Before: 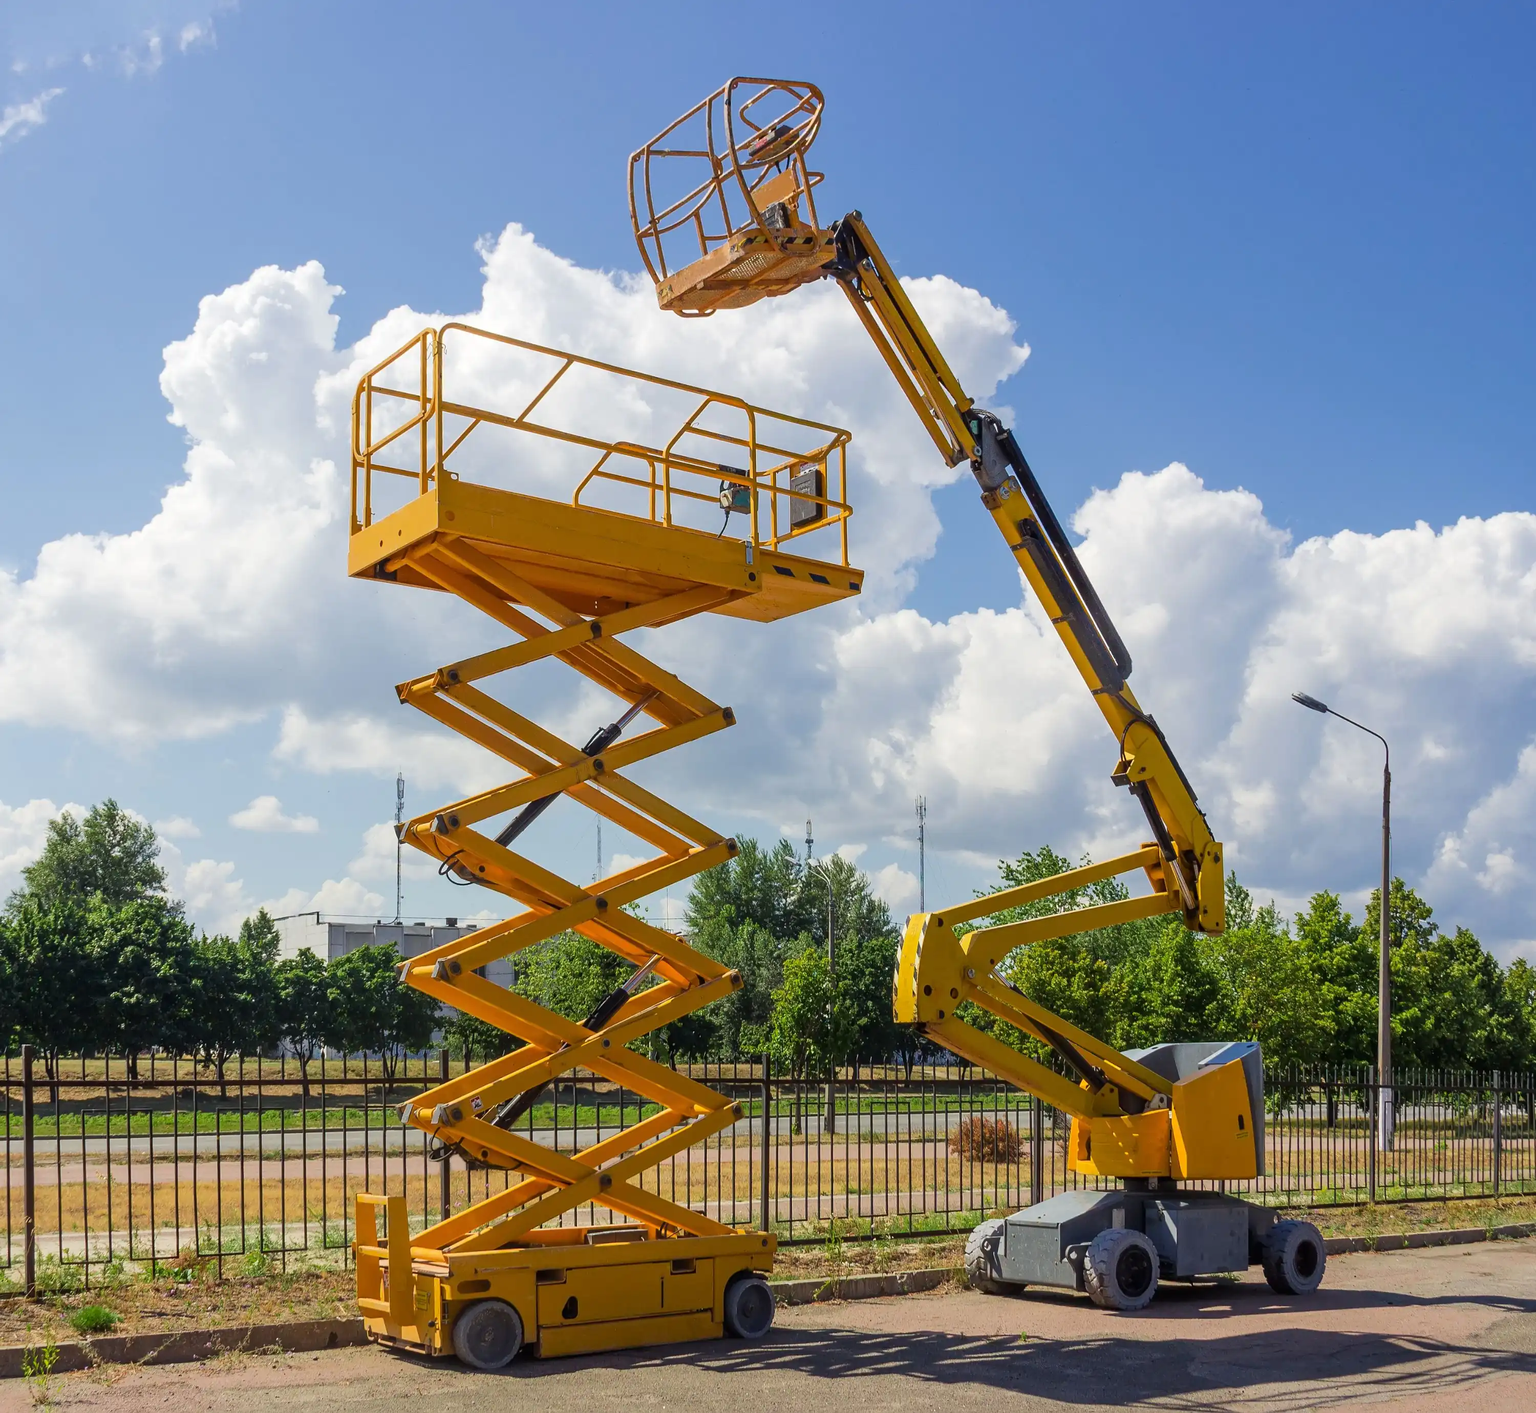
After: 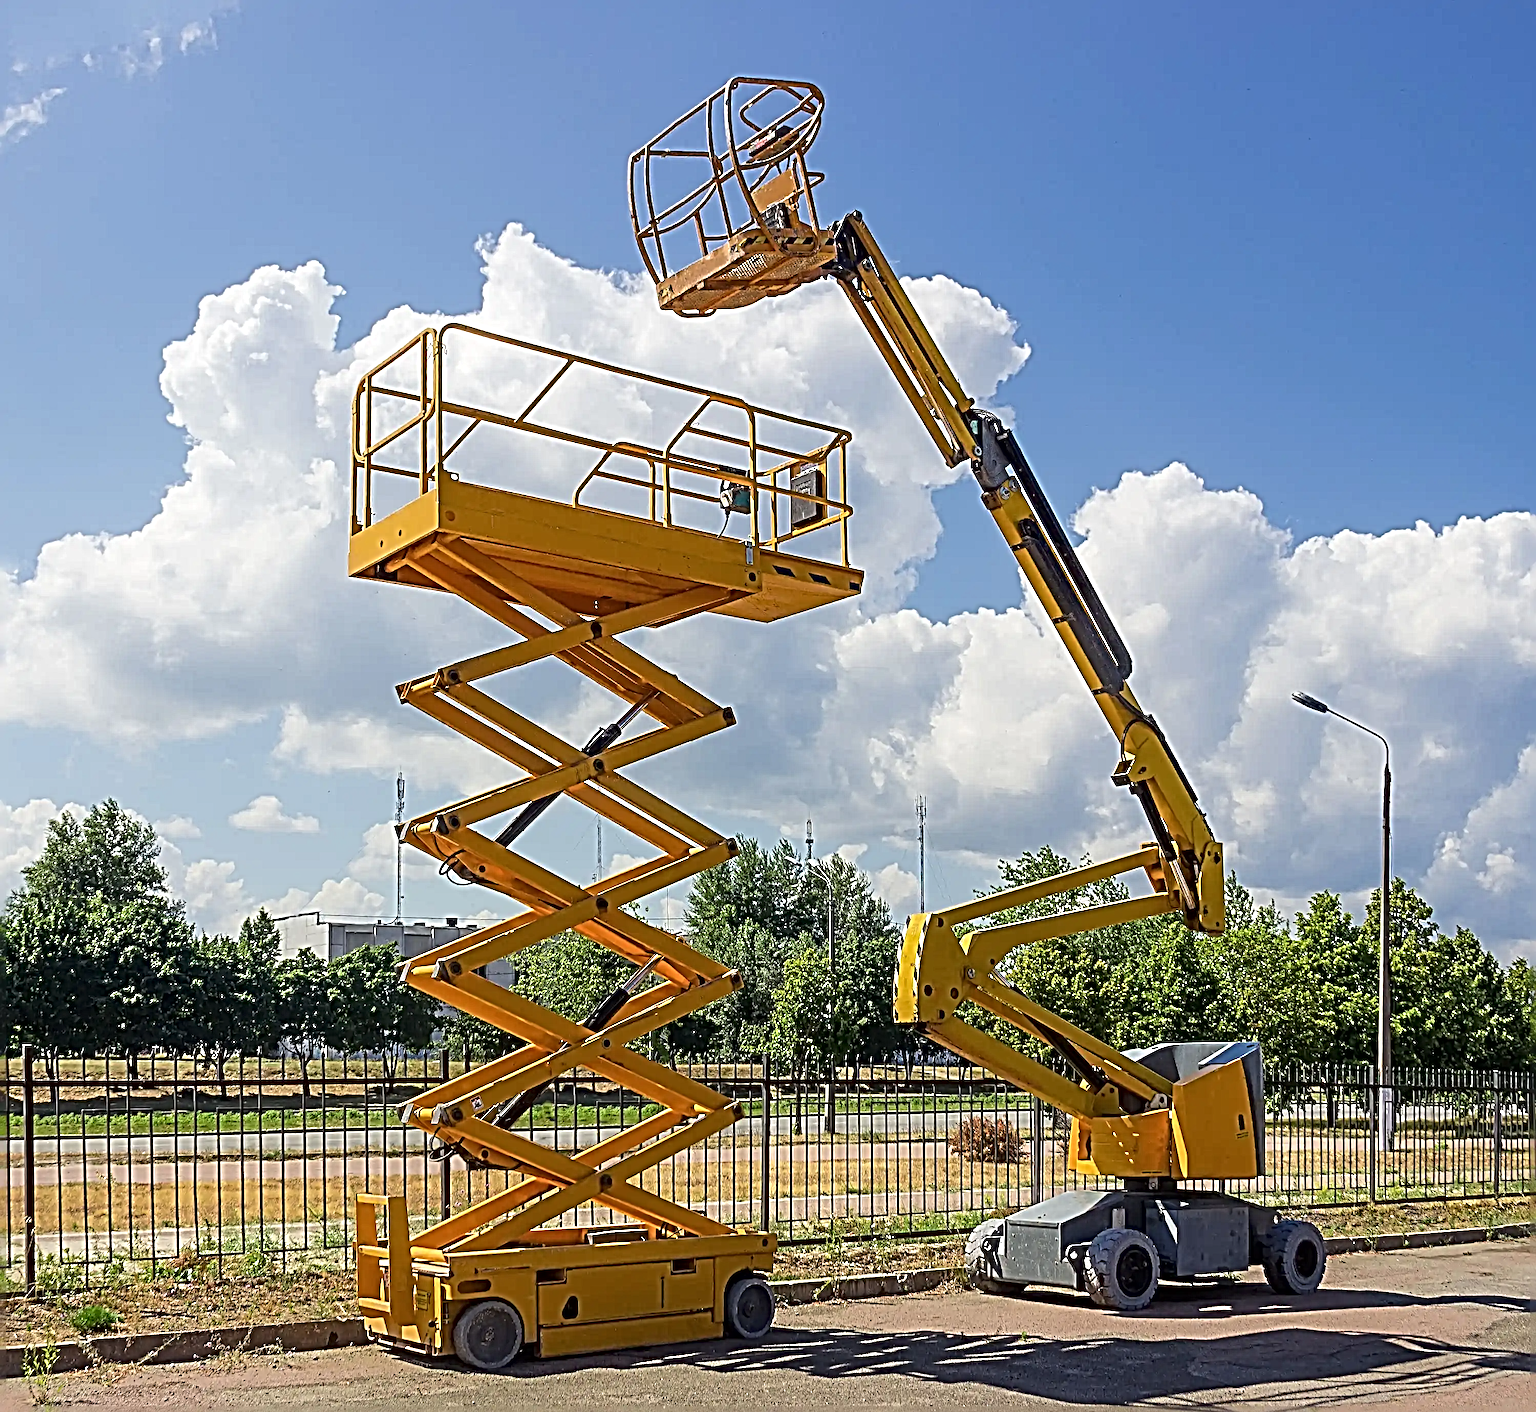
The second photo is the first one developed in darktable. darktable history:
sharpen: radius 6.261, amount 1.806, threshold 0.086
contrast brightness saturation: saturation -0.025
